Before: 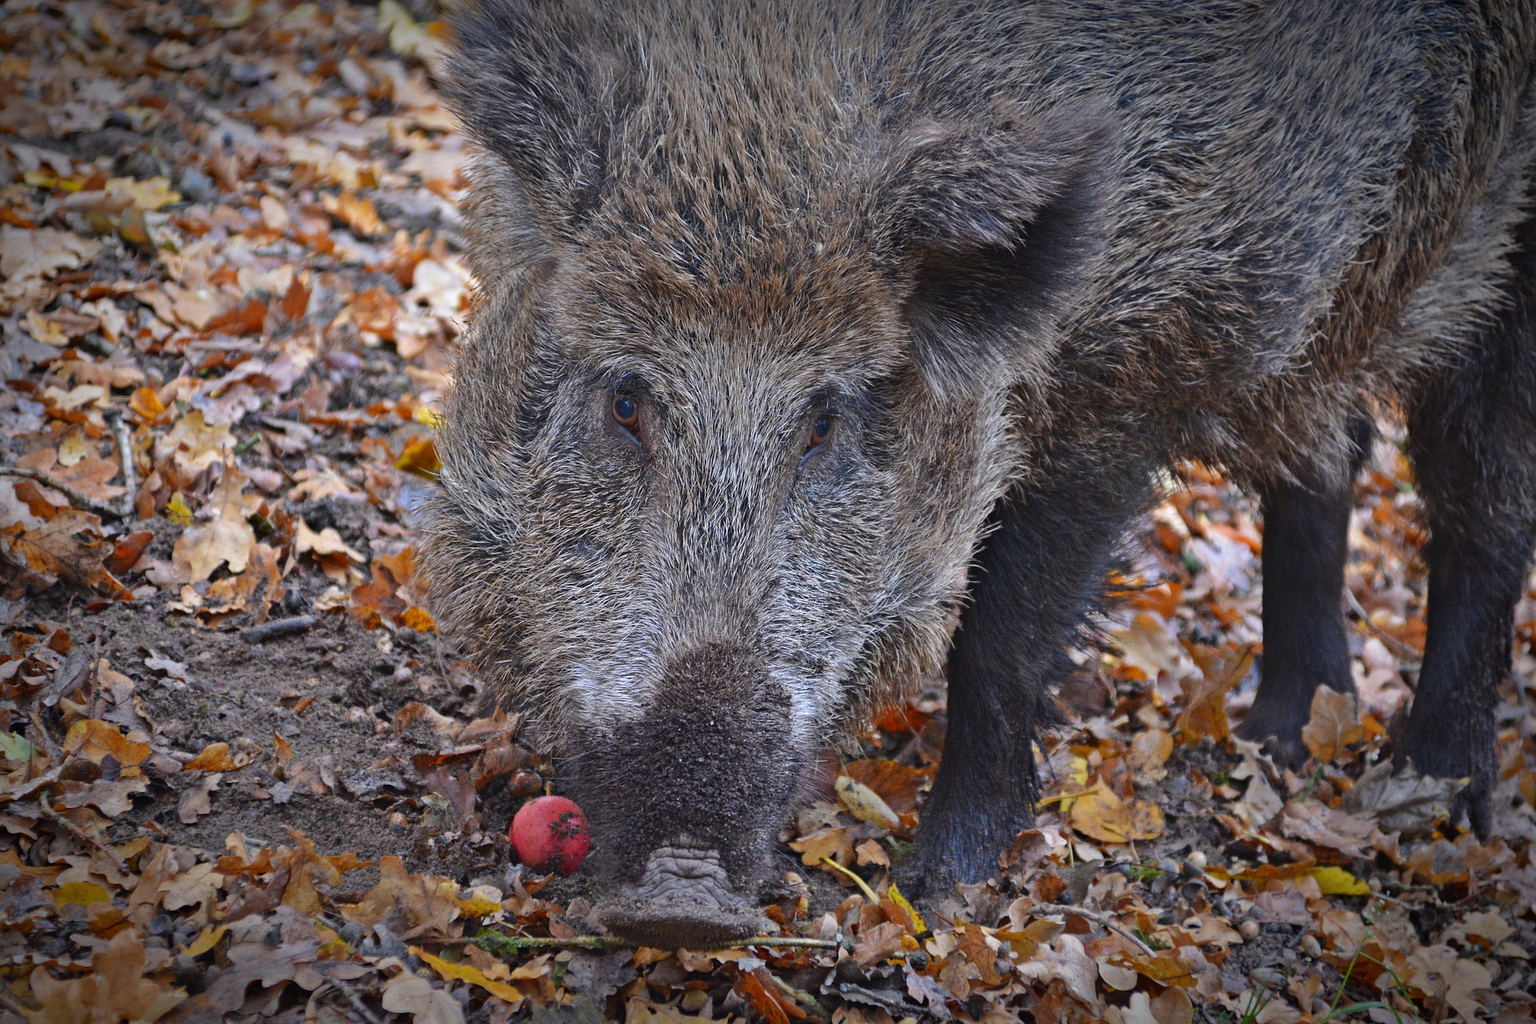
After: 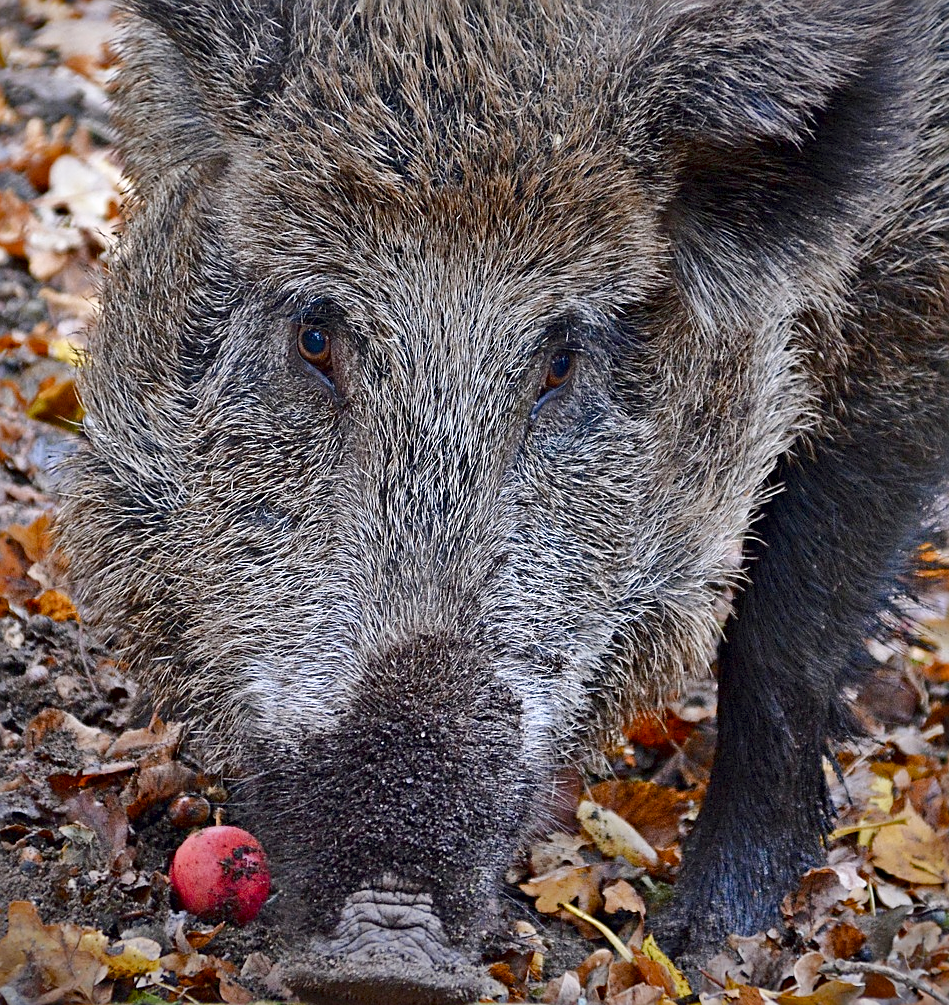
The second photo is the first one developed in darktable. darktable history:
sharpen: on, module defaults
color balance rgb: shadows lift › chroma 1%, shadows lift › hue 113°, highlights gain › chroma 0.2%, highlights gain › hue 333°, perceptual saturation grading › global saturation 20%, perceptual saturation grading › highlights -50%, perceptual saturation grading › shadows 25%, contrast -10%
local contrast: mode bilateral grid, contrast 70, coarseness 75, detail 180%, midtone range 0.2
crop and rotate: angle 0.02°, left 24.353%, top 13.219%, right 26.156%, bottom 8.224%
